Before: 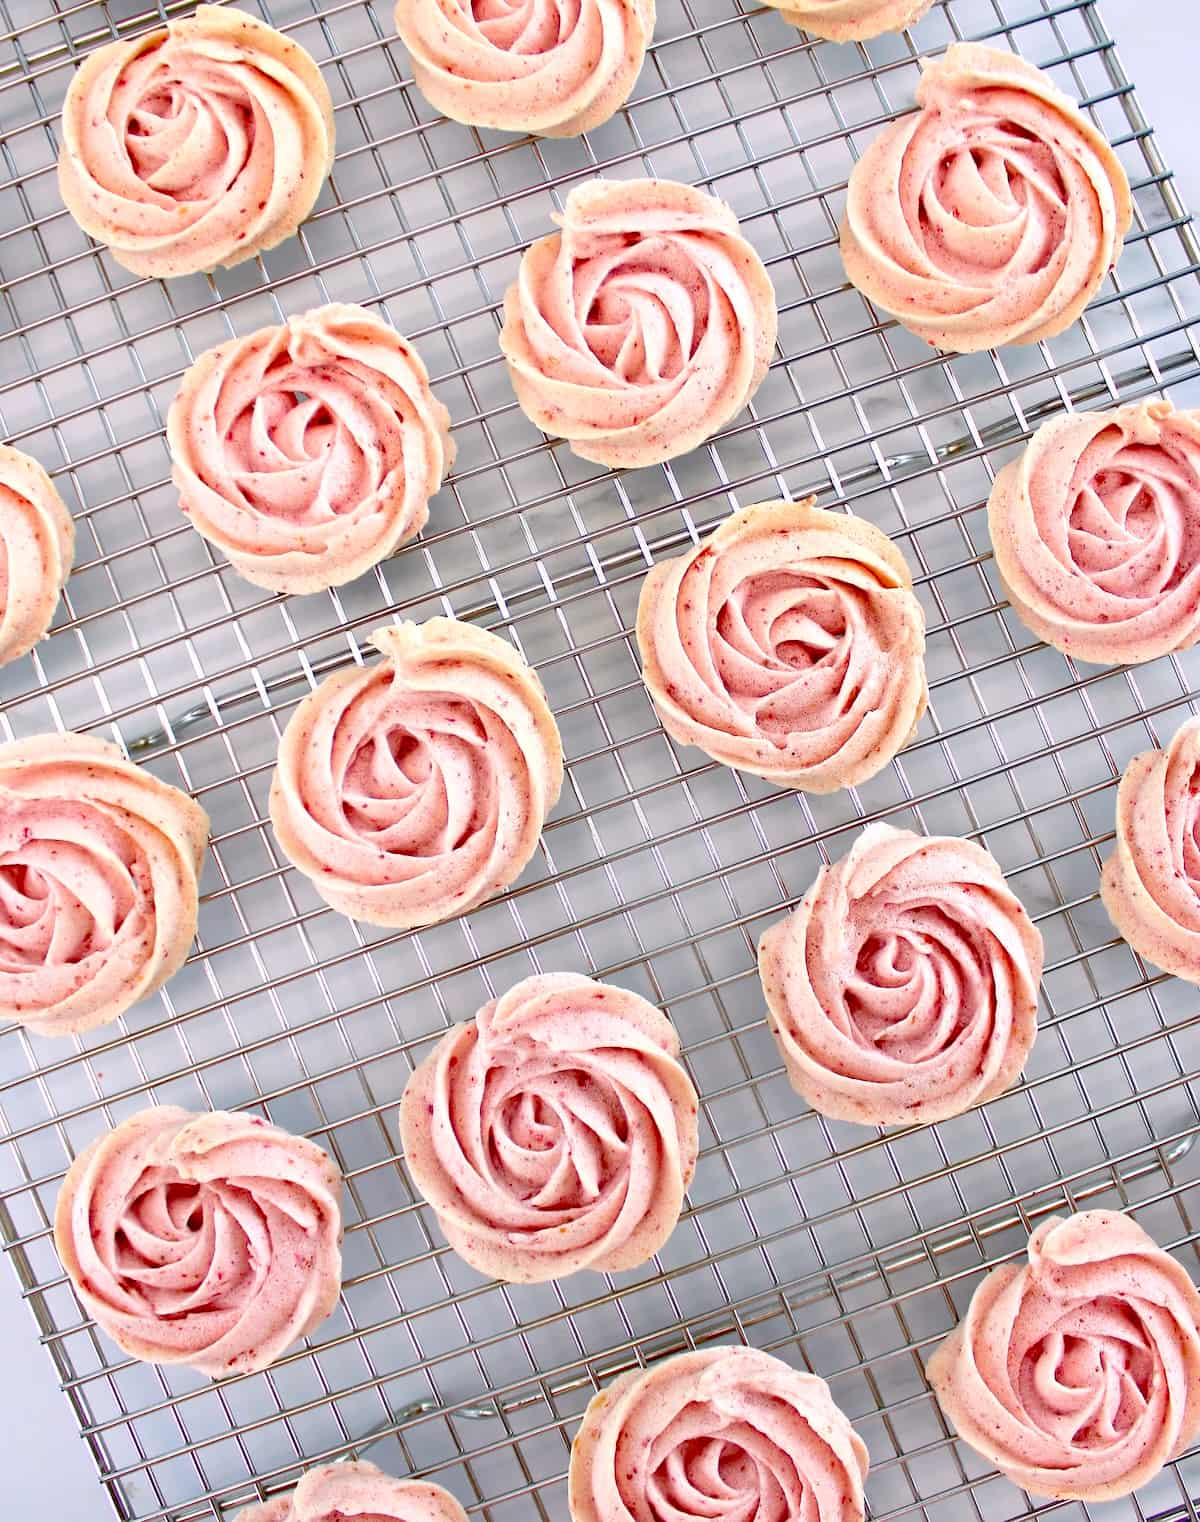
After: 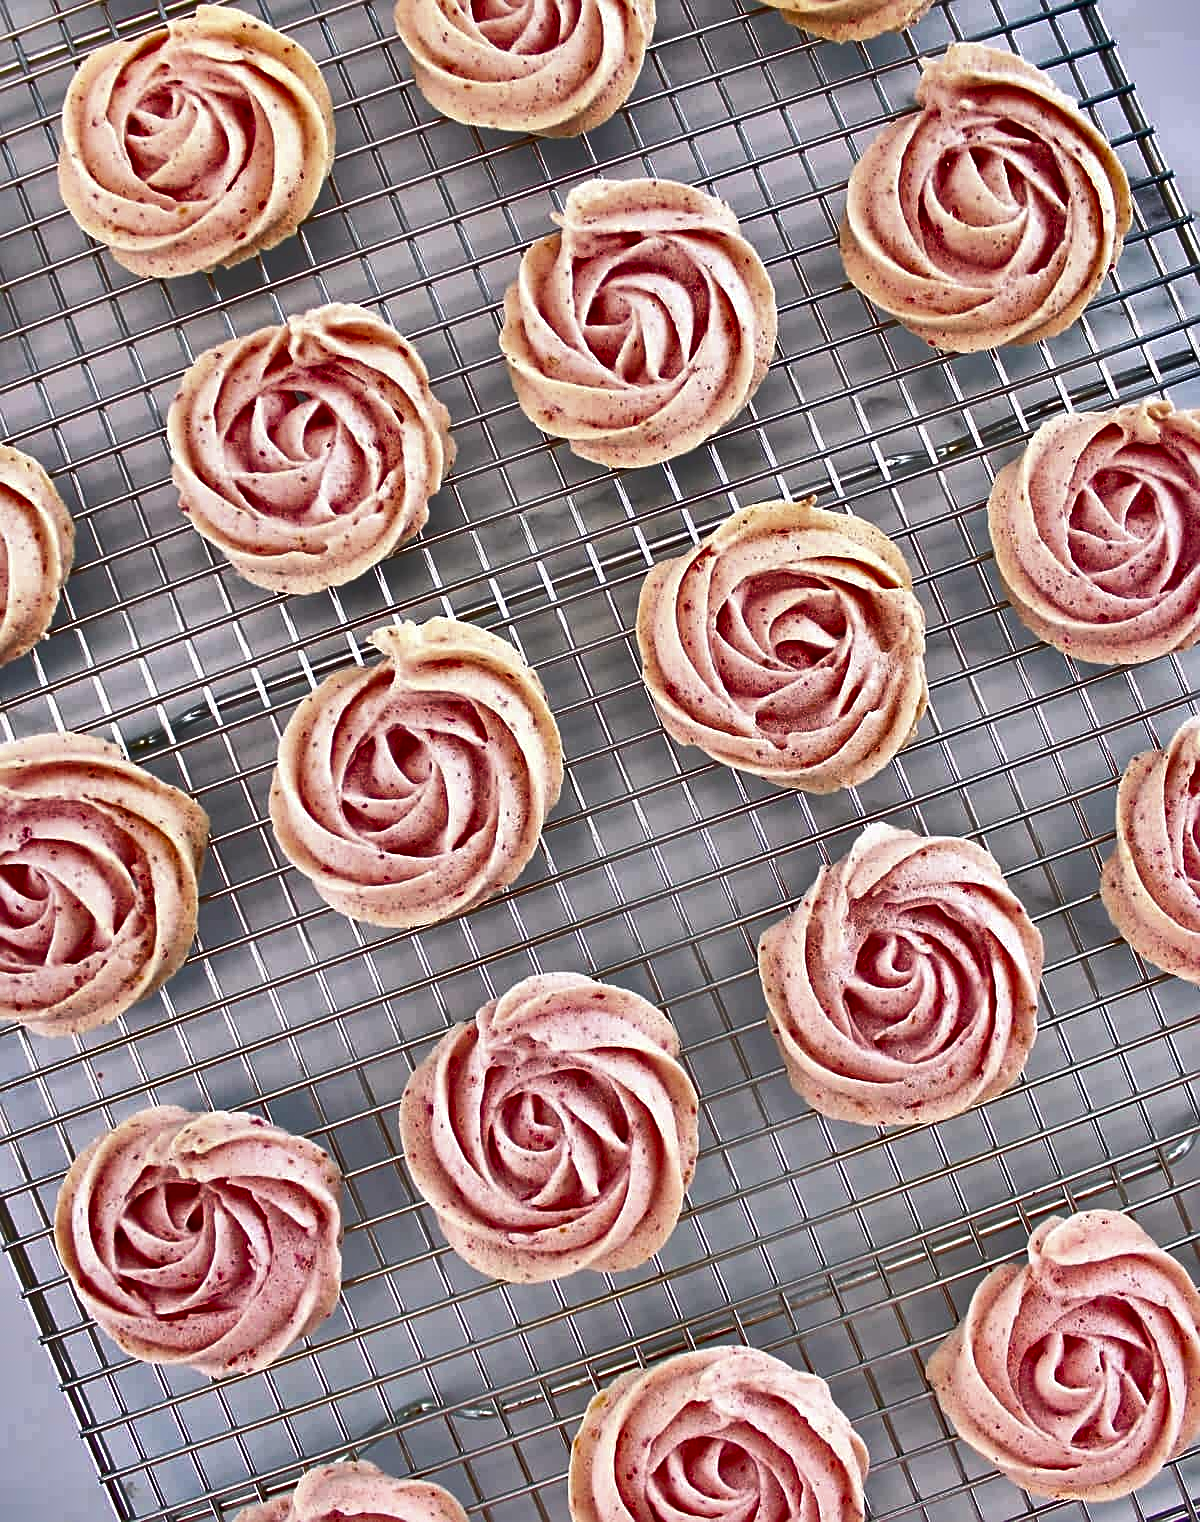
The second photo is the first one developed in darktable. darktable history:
shadows and highlights: shadows 20.91, highlights -82.73, soften with gaussian
sharpen: on, module defaults
